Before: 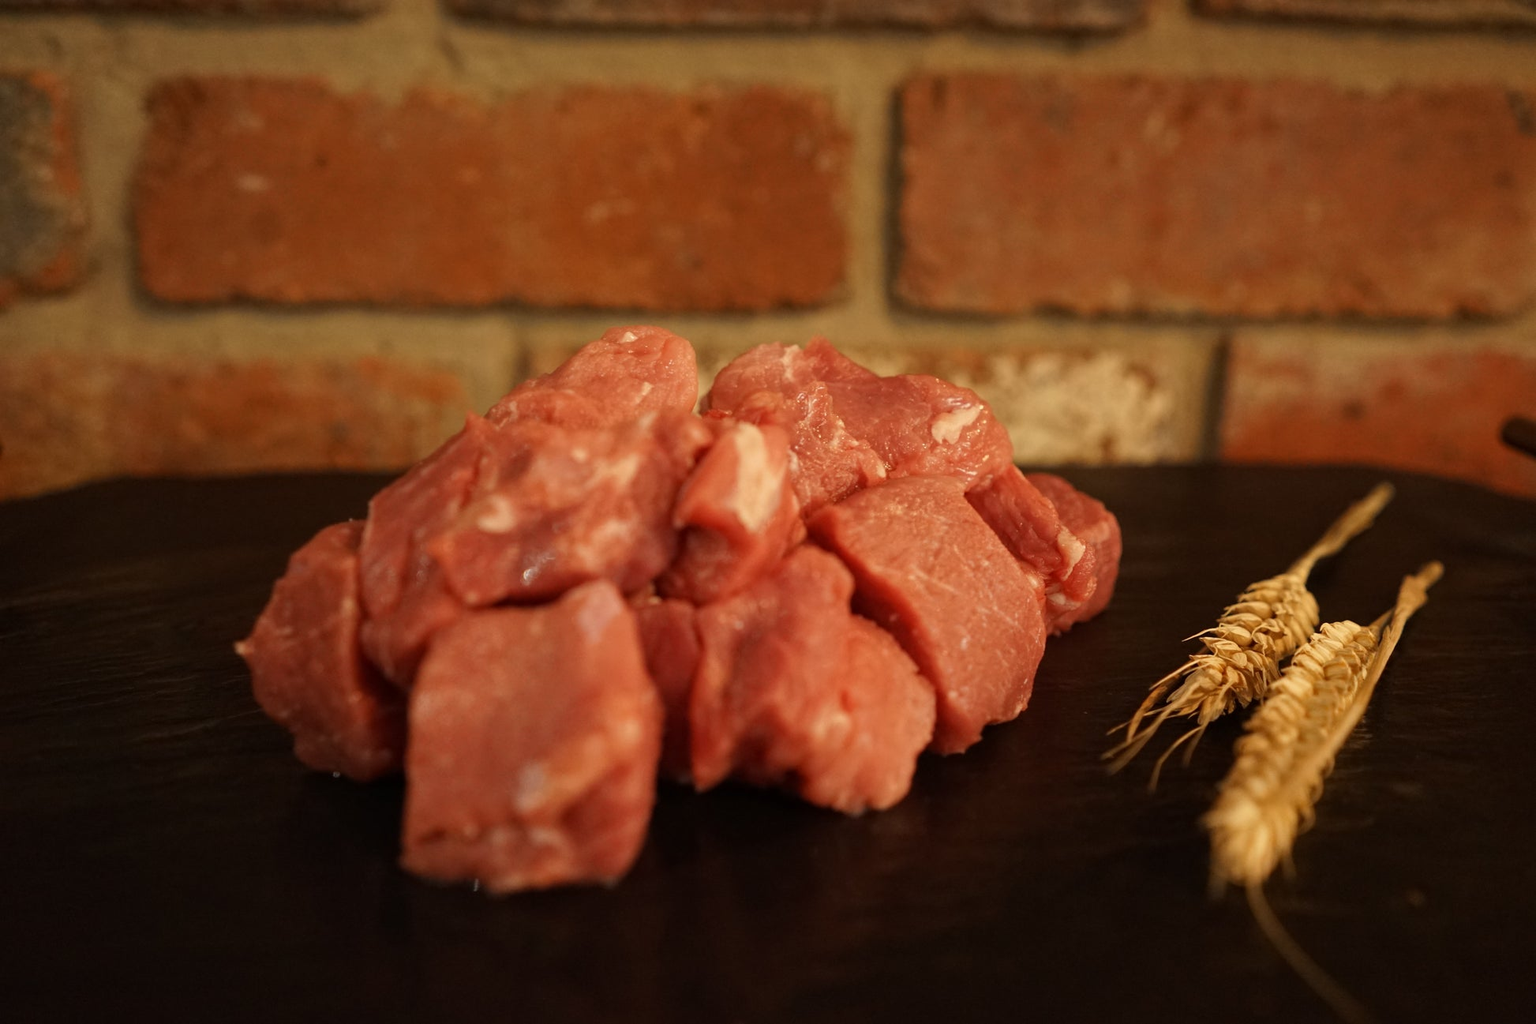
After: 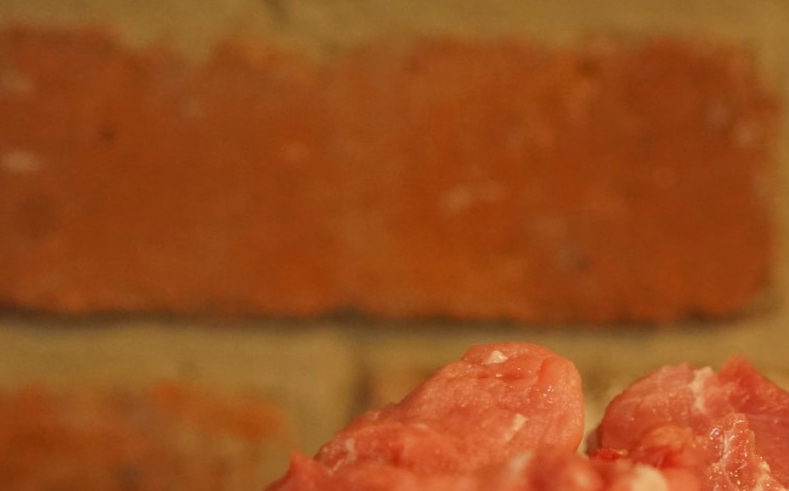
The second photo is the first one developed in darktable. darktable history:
lowpass: radius 0.1, contrast 0.85, saturation 1.1, unbound 0
crop: left 15.452%, top 5.459%, right 43.956%, bottom 56.62%
